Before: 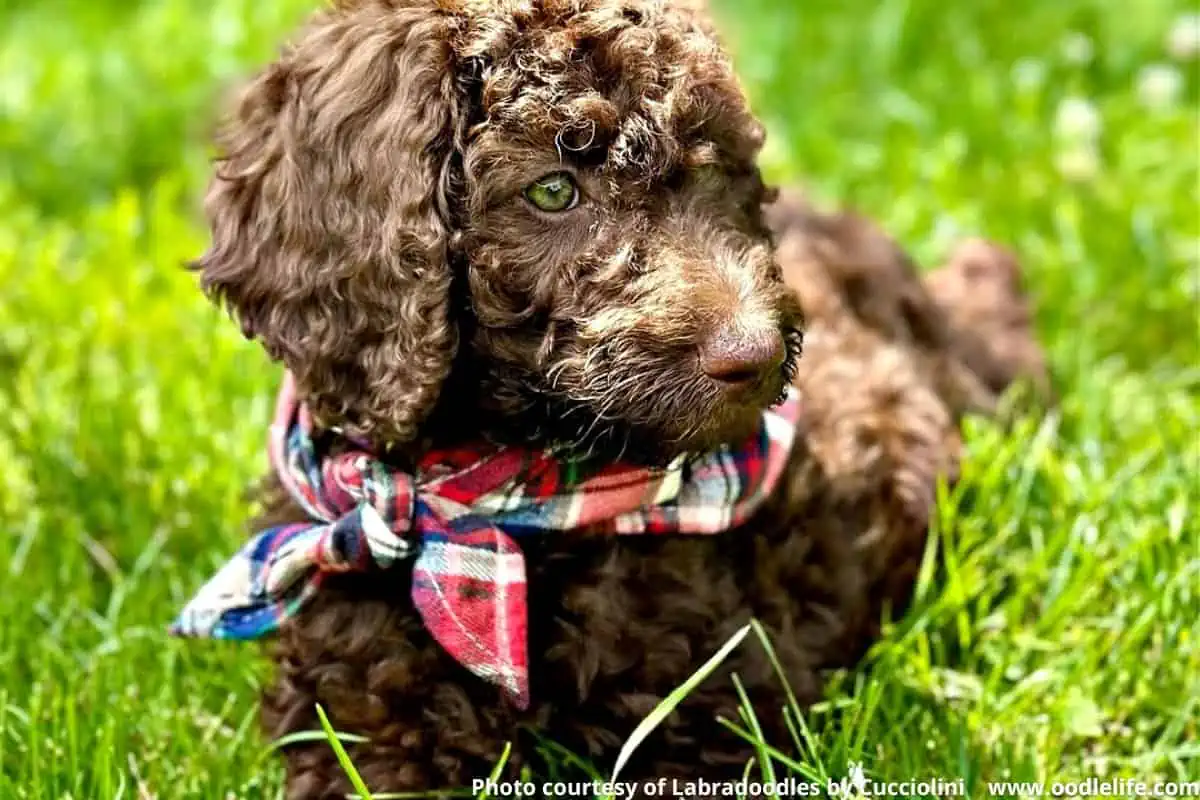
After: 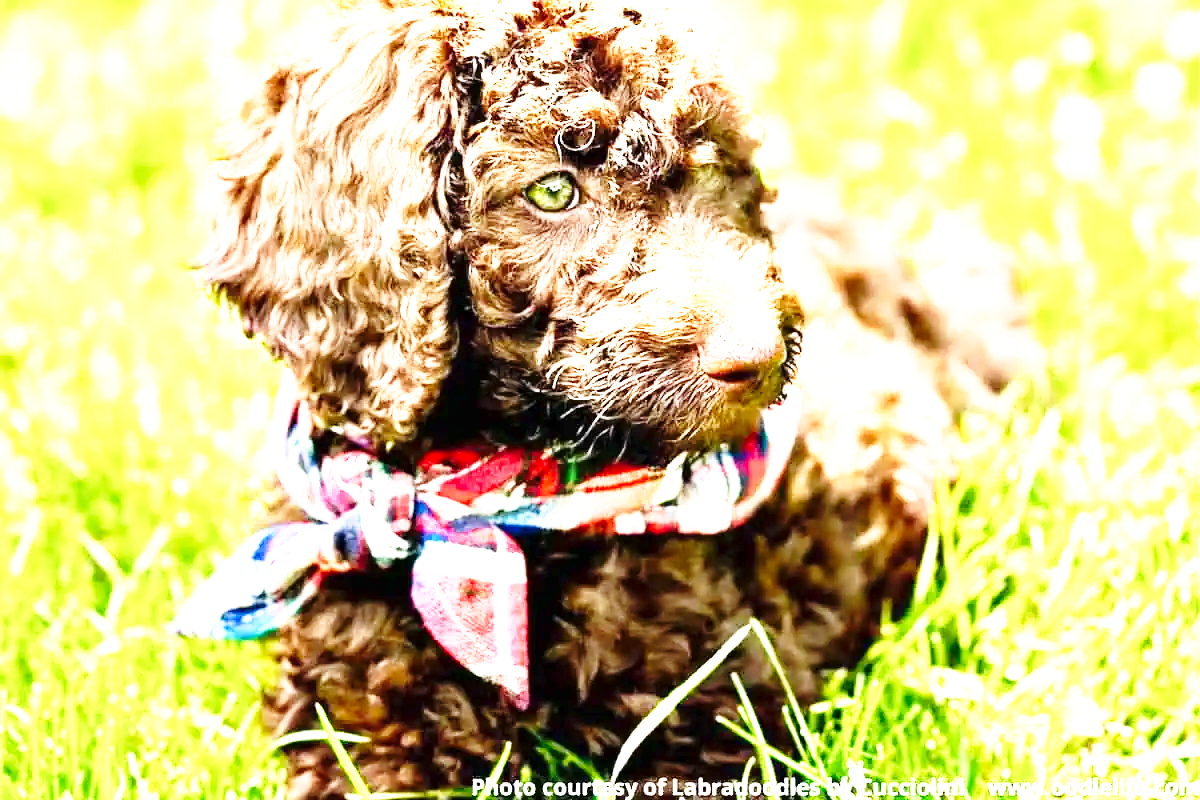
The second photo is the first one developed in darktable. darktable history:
base curve: curves: ch0 [(0, 0) (0.026, 0.03) (0.109, 0.232) (0.351, 0.748) (0.669, 0.968) (1, 1)], preserve colors none
exposure: exposure 1.5 EV, compensate highlight preservation false
